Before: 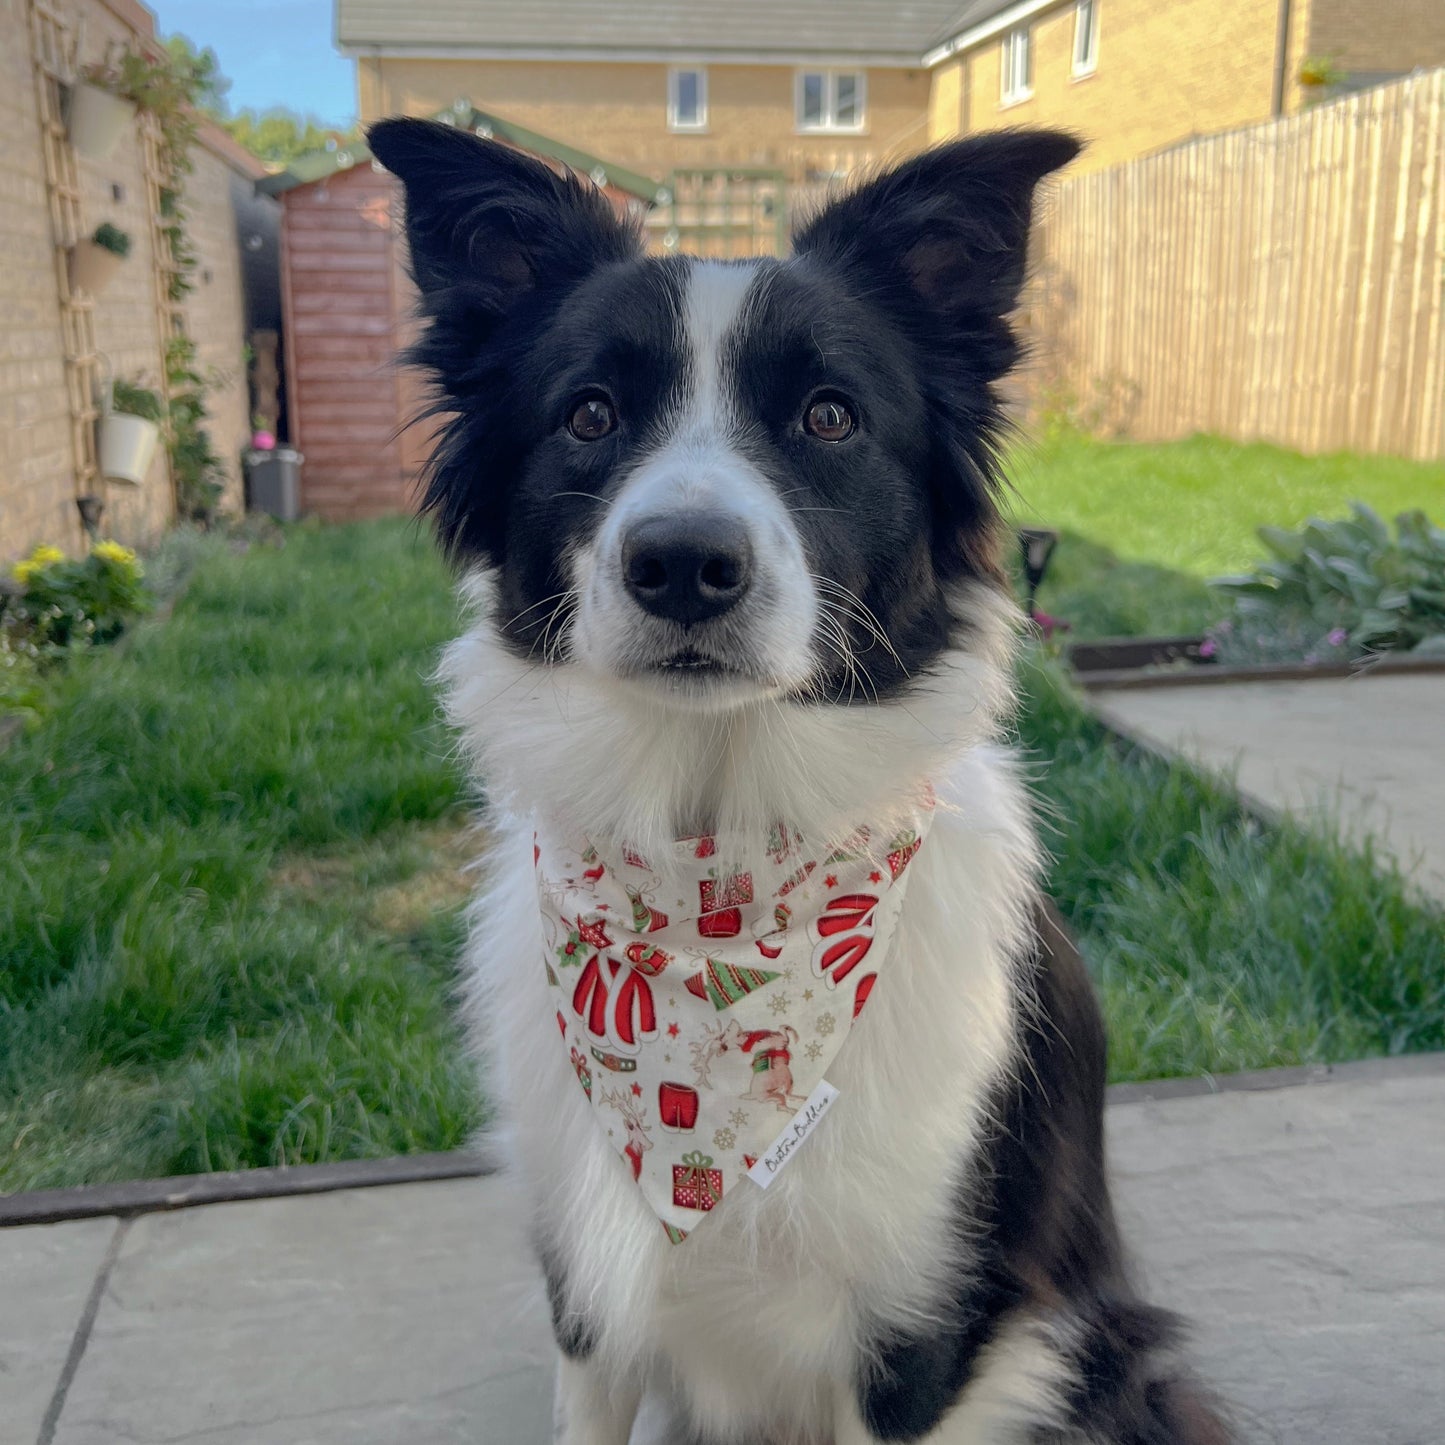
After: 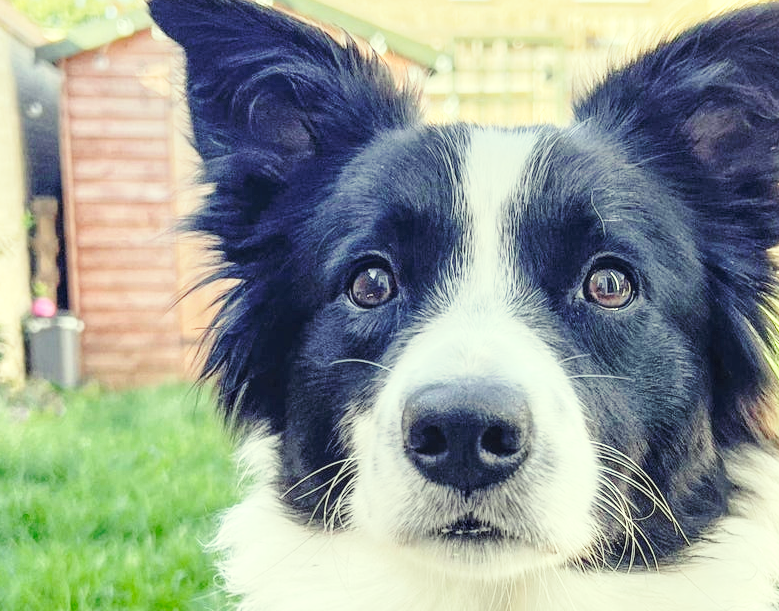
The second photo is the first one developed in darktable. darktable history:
crop: left 15.265%, top 9.219%, right 30.795%, bottom 48.477%
base curve: curves: ch0 [(0, 0) (0.028, 0.03) (0.121, 0.232) (0.46, 0.748) (0.859, 0.968) (1, 1)], preserve colors none
color correction: highlights a* -5.81, highlights b* 11.3
contrast brightness saturation: brightness 0.151
local contrast: on, module defaults
tone equalizer: smoothing diameter 2.11%, edges refinement/feathering 19.23, mask exposure compensation -1.57 EV, filter diffusion 5
exposure: black level correction 0, exposure 1.001 EV, compensate highlight preservation false
